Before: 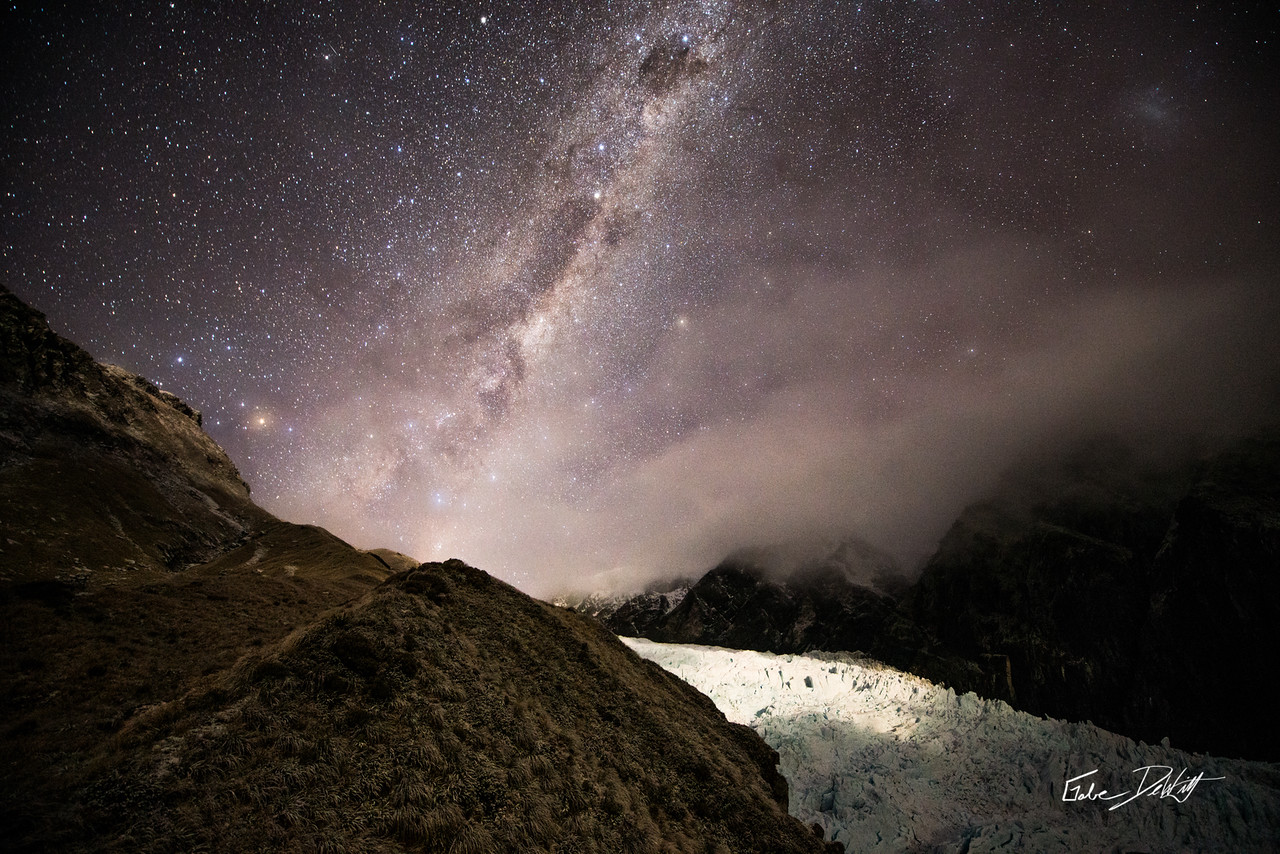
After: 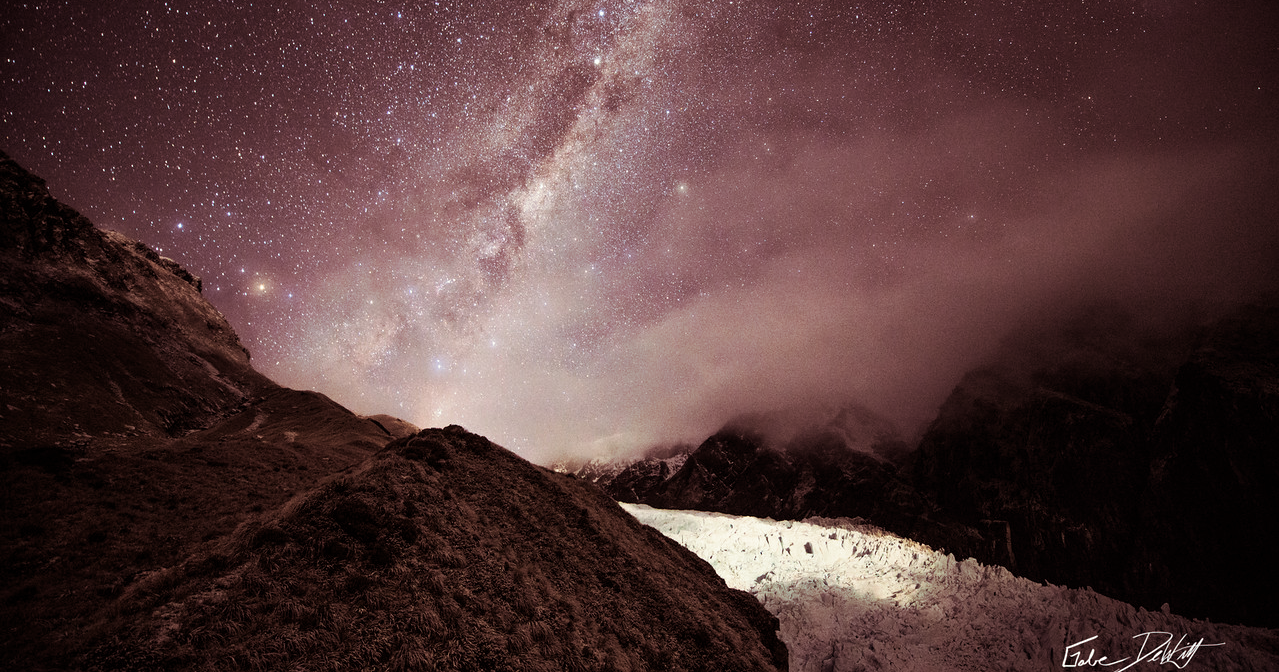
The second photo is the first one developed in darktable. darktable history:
crop and rotate: top 15.774%, bottom 5.506%
split-toning: on, module defaults
